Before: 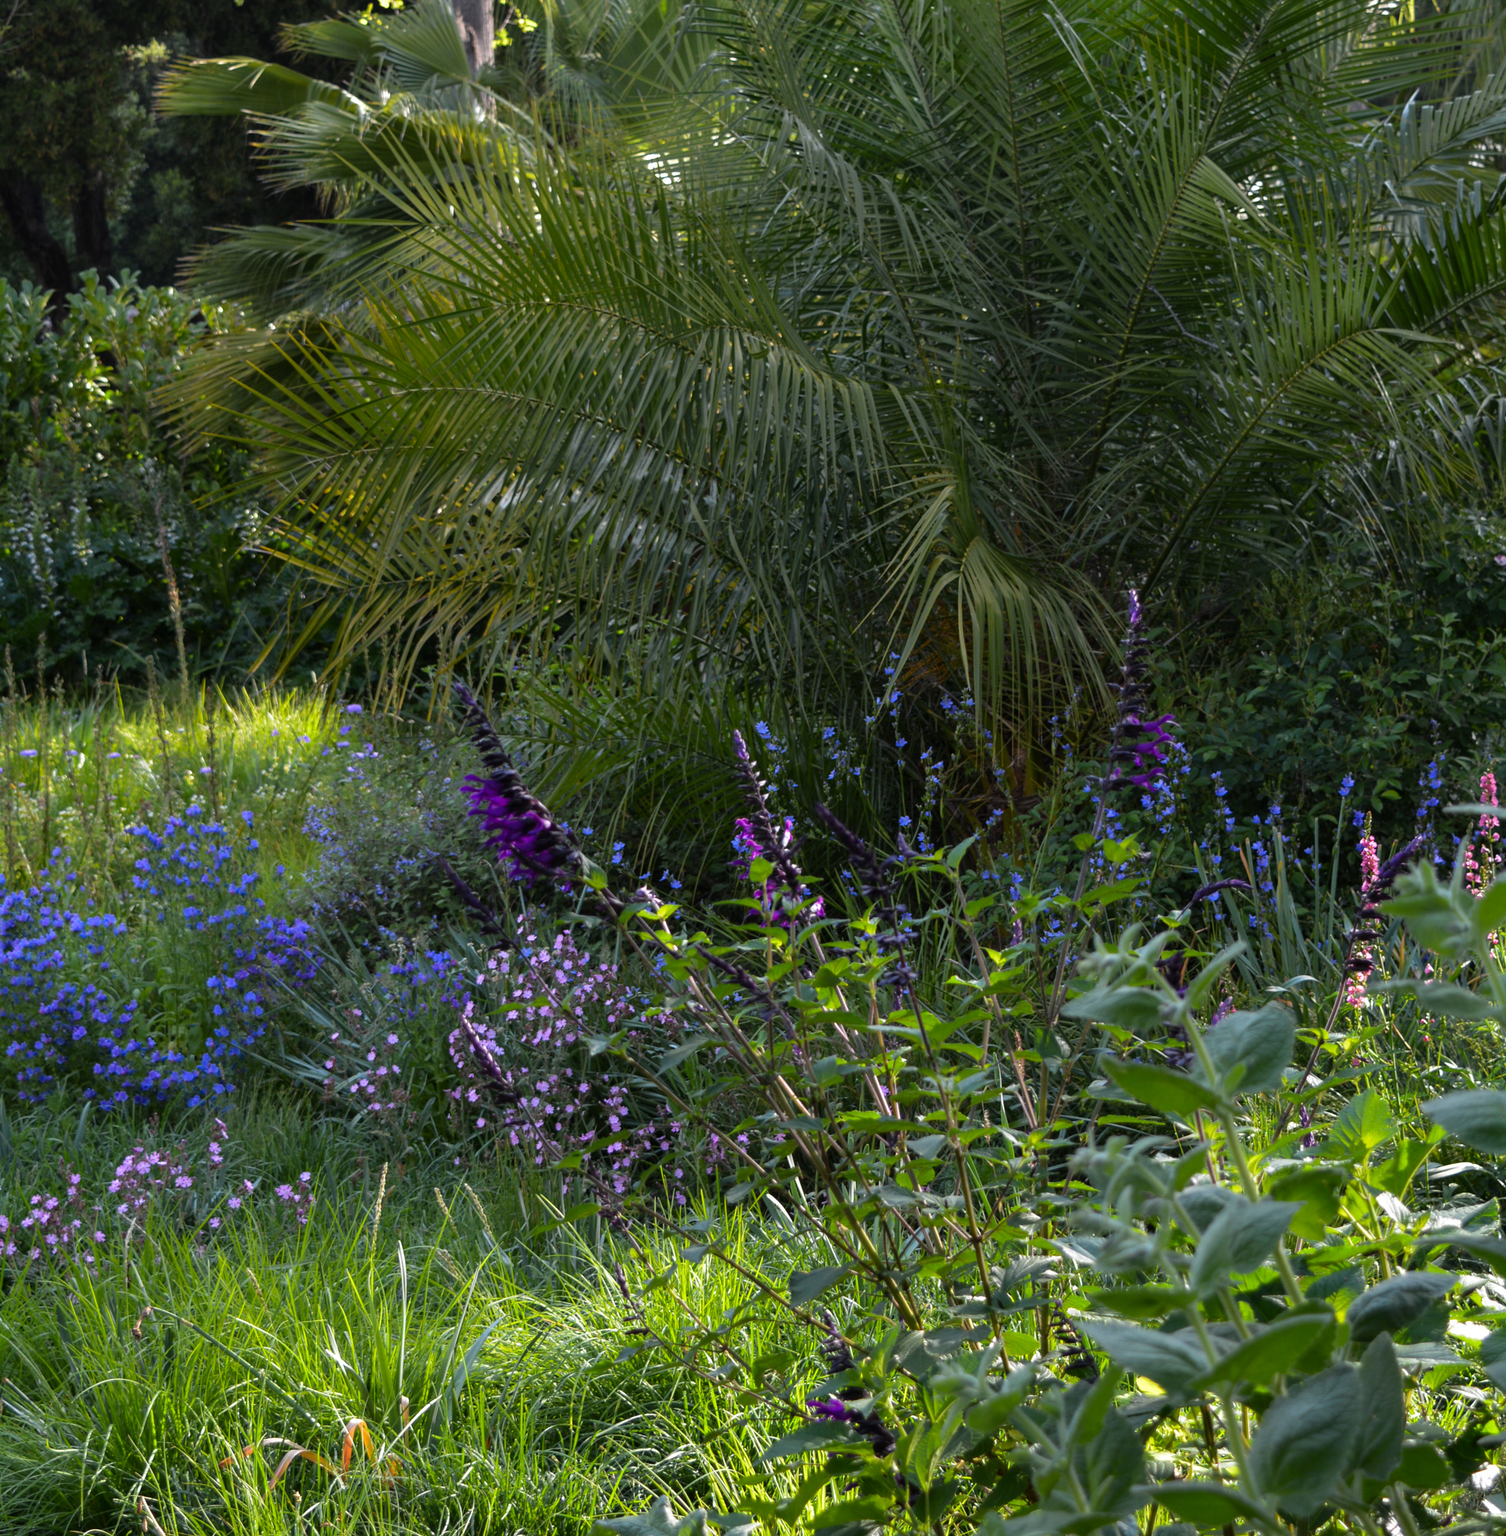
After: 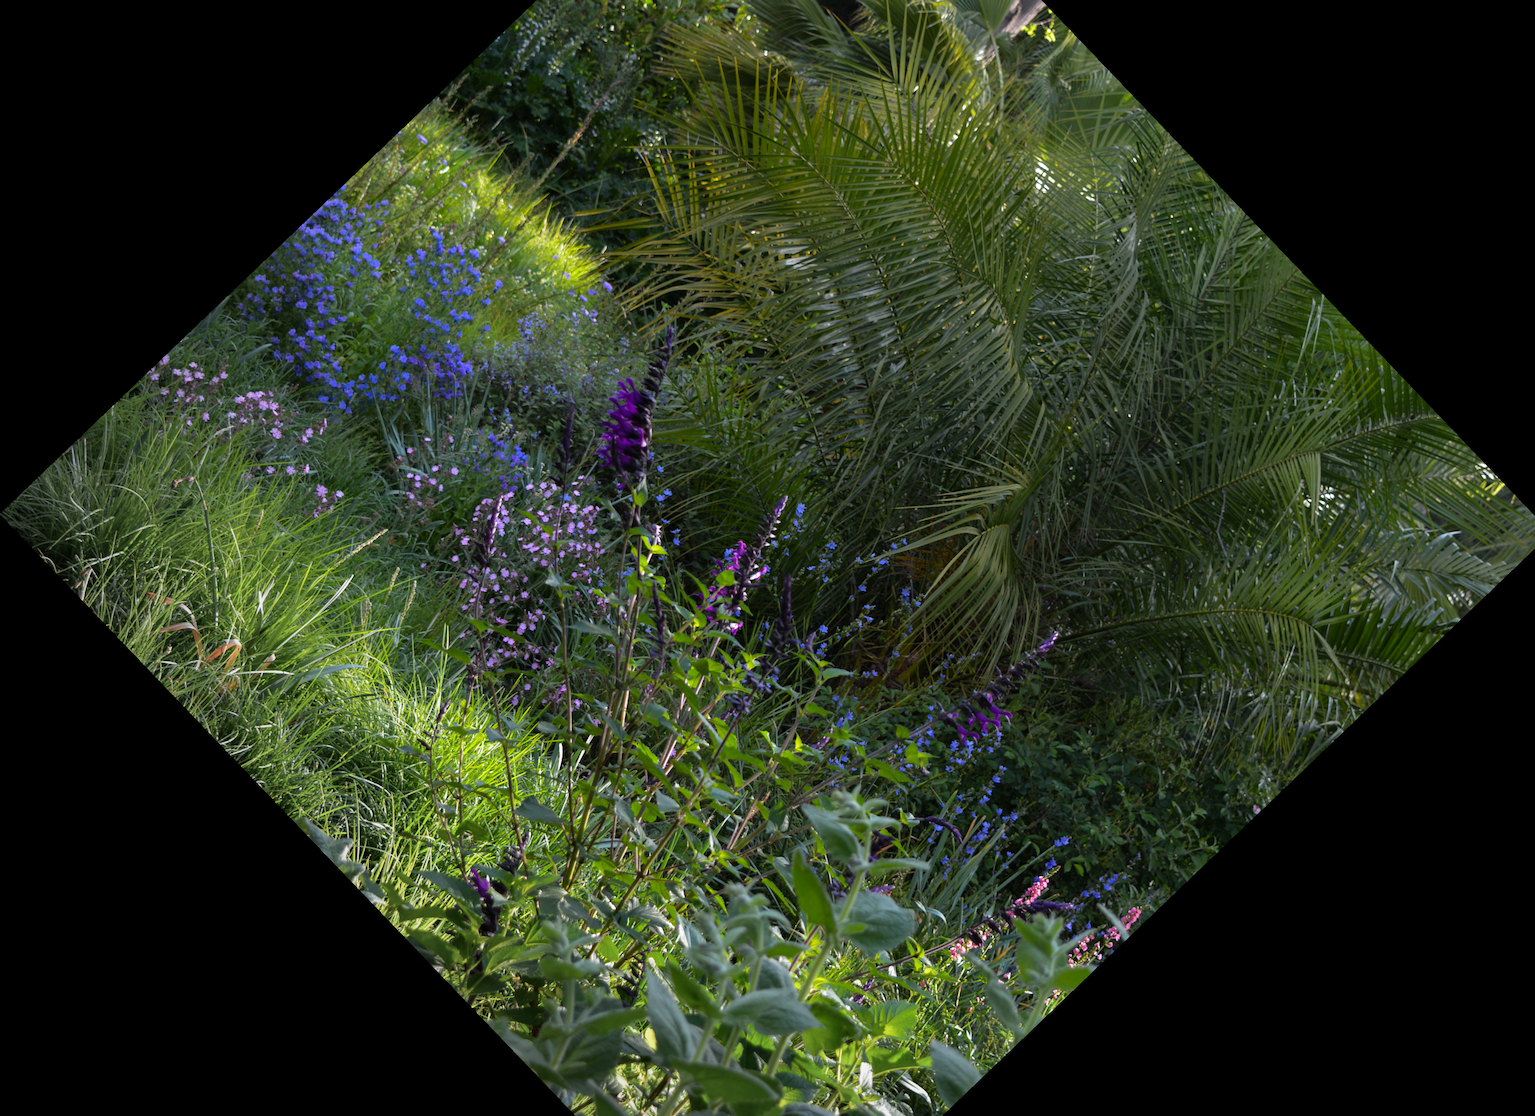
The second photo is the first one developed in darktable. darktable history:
crop and rotate: angle -46.26°, top 16.234%, right 0.912%, bottom 11.704%
vignetting: fall-off start 73.57%, center (0.22, -0.235)
